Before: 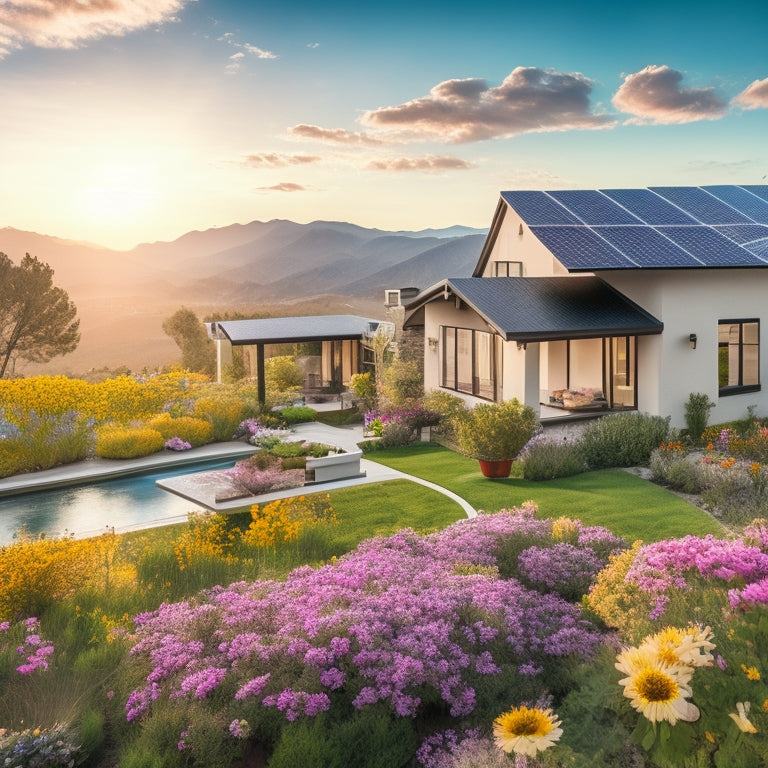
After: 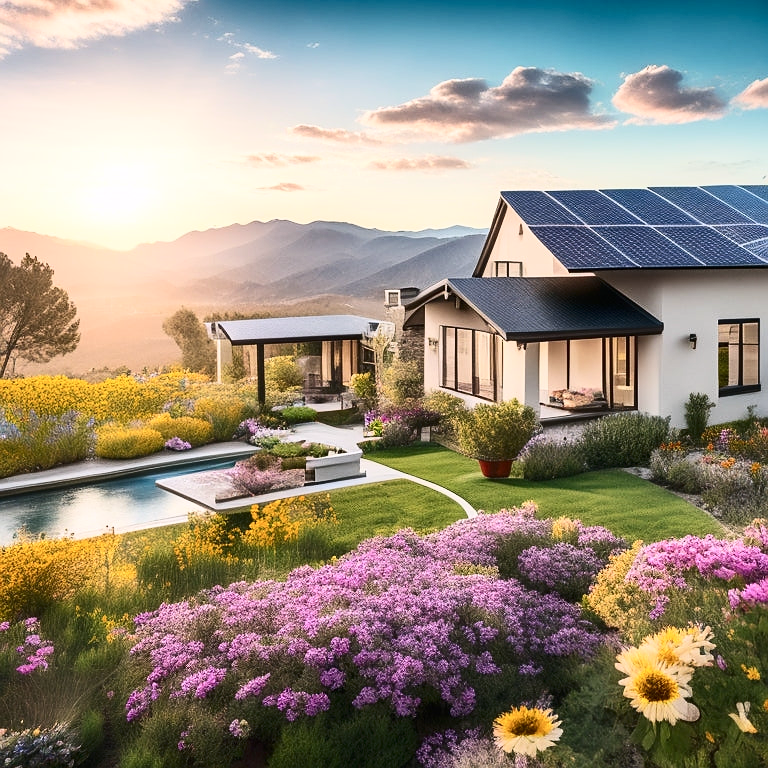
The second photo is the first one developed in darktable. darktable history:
color balance: on, module defaults
white balance: red 1.009, blue 1.027
sharpen: radius 1
contrast brightness saturation: contrast 0.28
